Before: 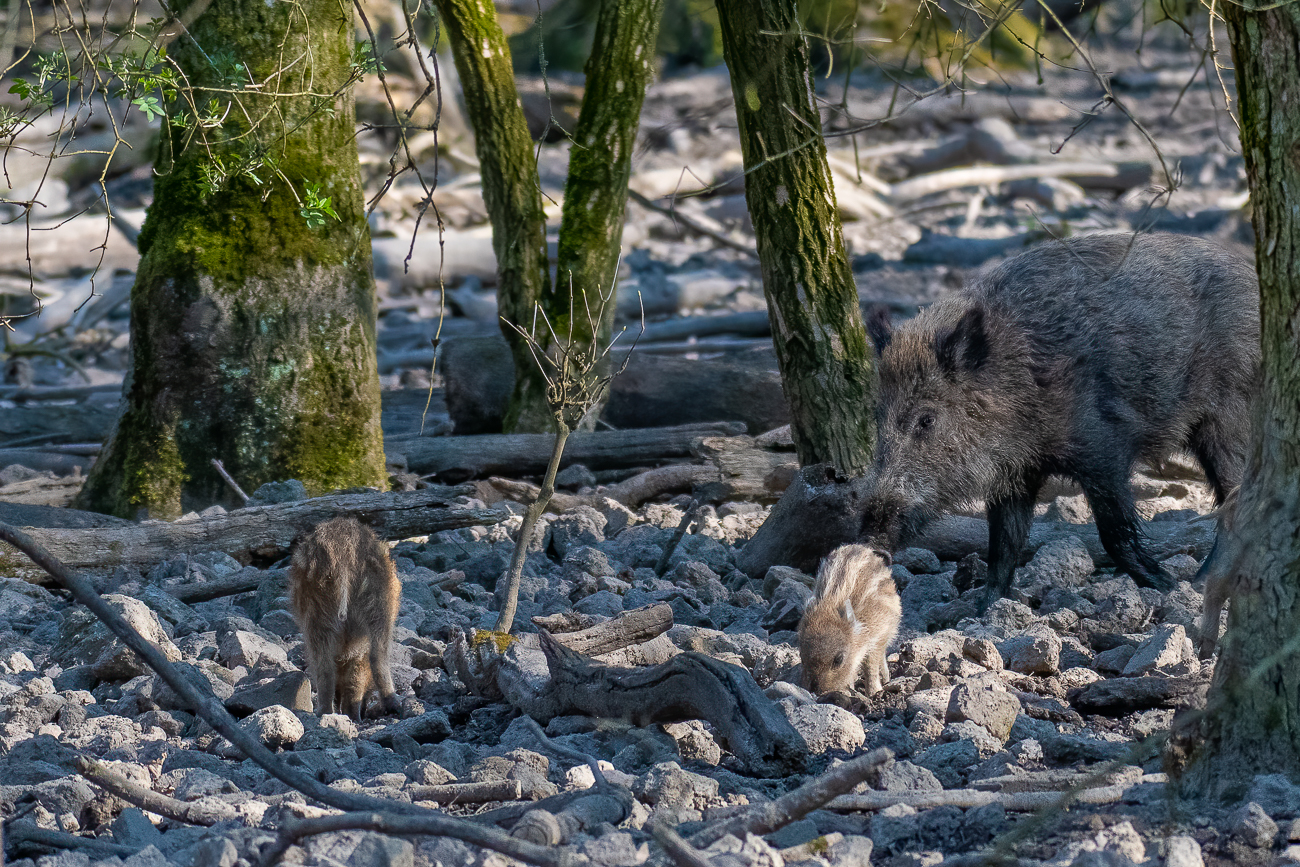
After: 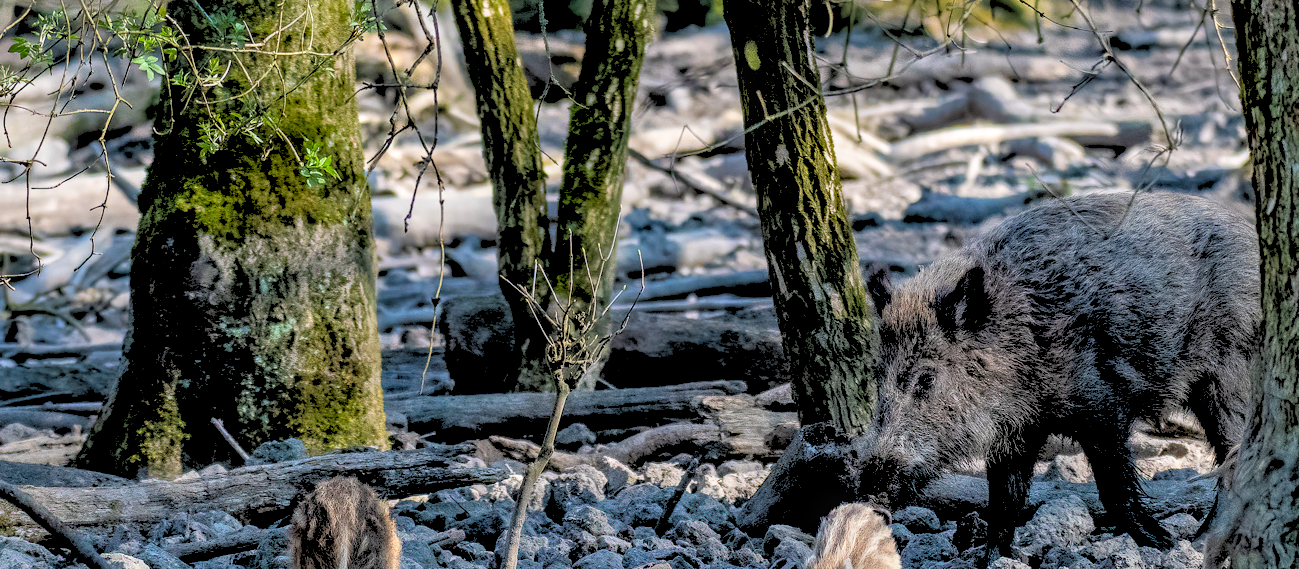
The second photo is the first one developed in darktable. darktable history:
crop and rotate: top 4.848%, bottom 29.503%
local contrast: on, module defaults
rgb levels: levels [[0.027, 0.429, 0.996], [0, 0.5, 1], [0, 0.5, 1]]
